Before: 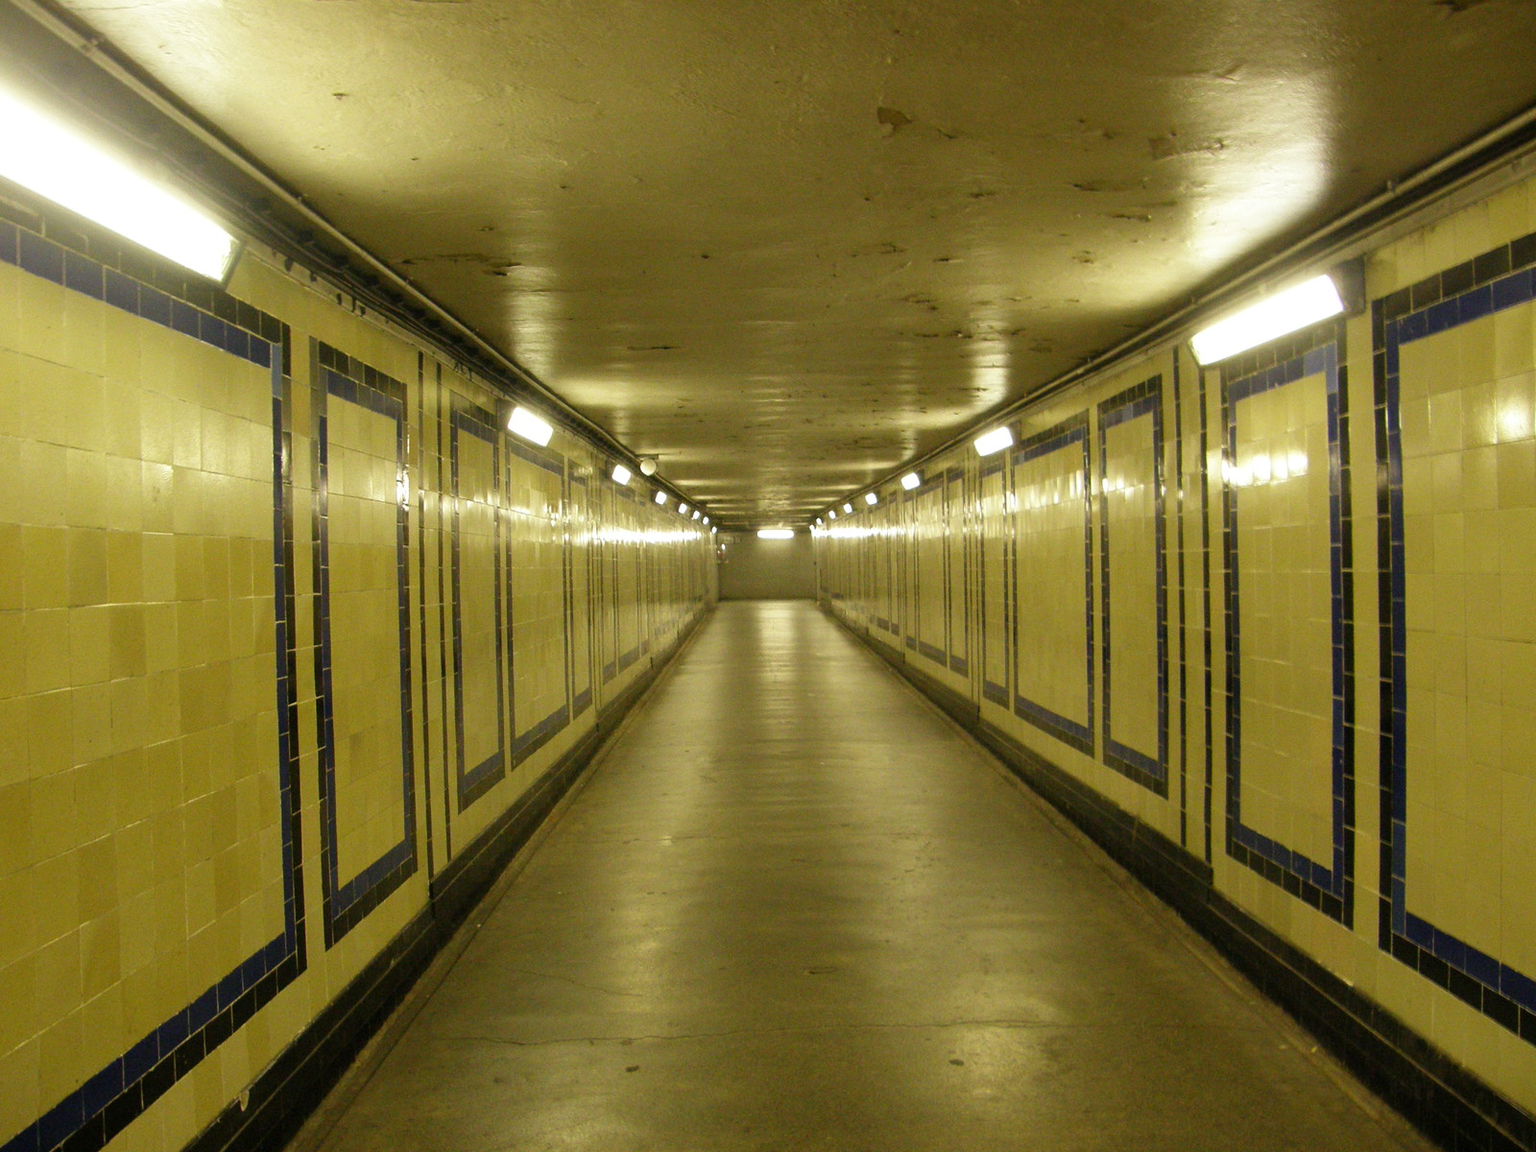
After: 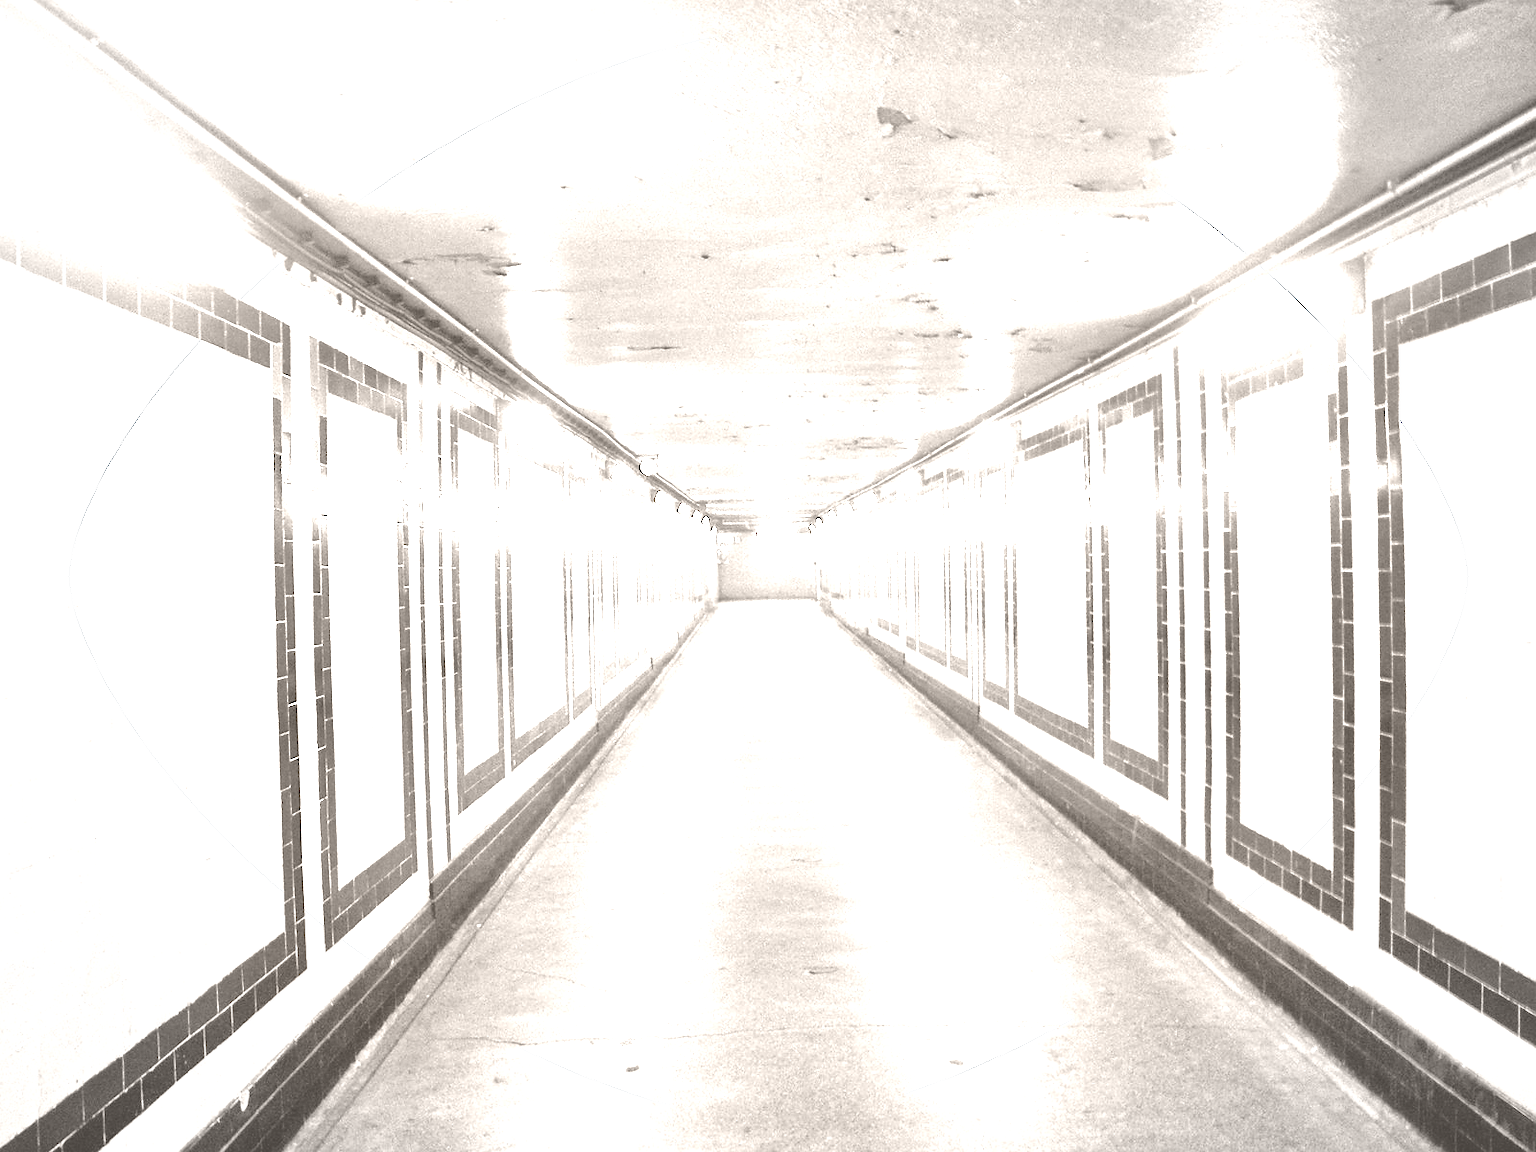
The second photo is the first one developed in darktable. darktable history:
exposure: black level correction 0, exposure 1.9 EV, compensate highlight preservation false
colorize: hue 34.49°, saturation 35.33%, source mix 100%, lightness 55%, version 1
color balance: lift [1, 1.015, 1.004, 0.985], gamma [1, 0.958, 0.971, 1.042], gain [1, 0.956, 0.977, 1.044]
tone equalizer: -7 EV 0.15 EV, -6 EV 0.6 EV, -5 EV 1.15 EV, -4 EV 1.33 EV, -3 EV 1.15 EV, -2 EV 0.6 EV, -1 EV 0.15 EV, mask exposure compensation -0.5 EV
sharpen: radius 1, threshold 1
vignetting: fall-off start 91%, fall-off radius 39.39%, brightness -0.182, saturation -0.3, width/height ratio 1.219, shape 1.3, dithering 8-bit output, unbound false
contrast brightness saturation: contrast 0.13, brightness -0.24, saturation 0.14
